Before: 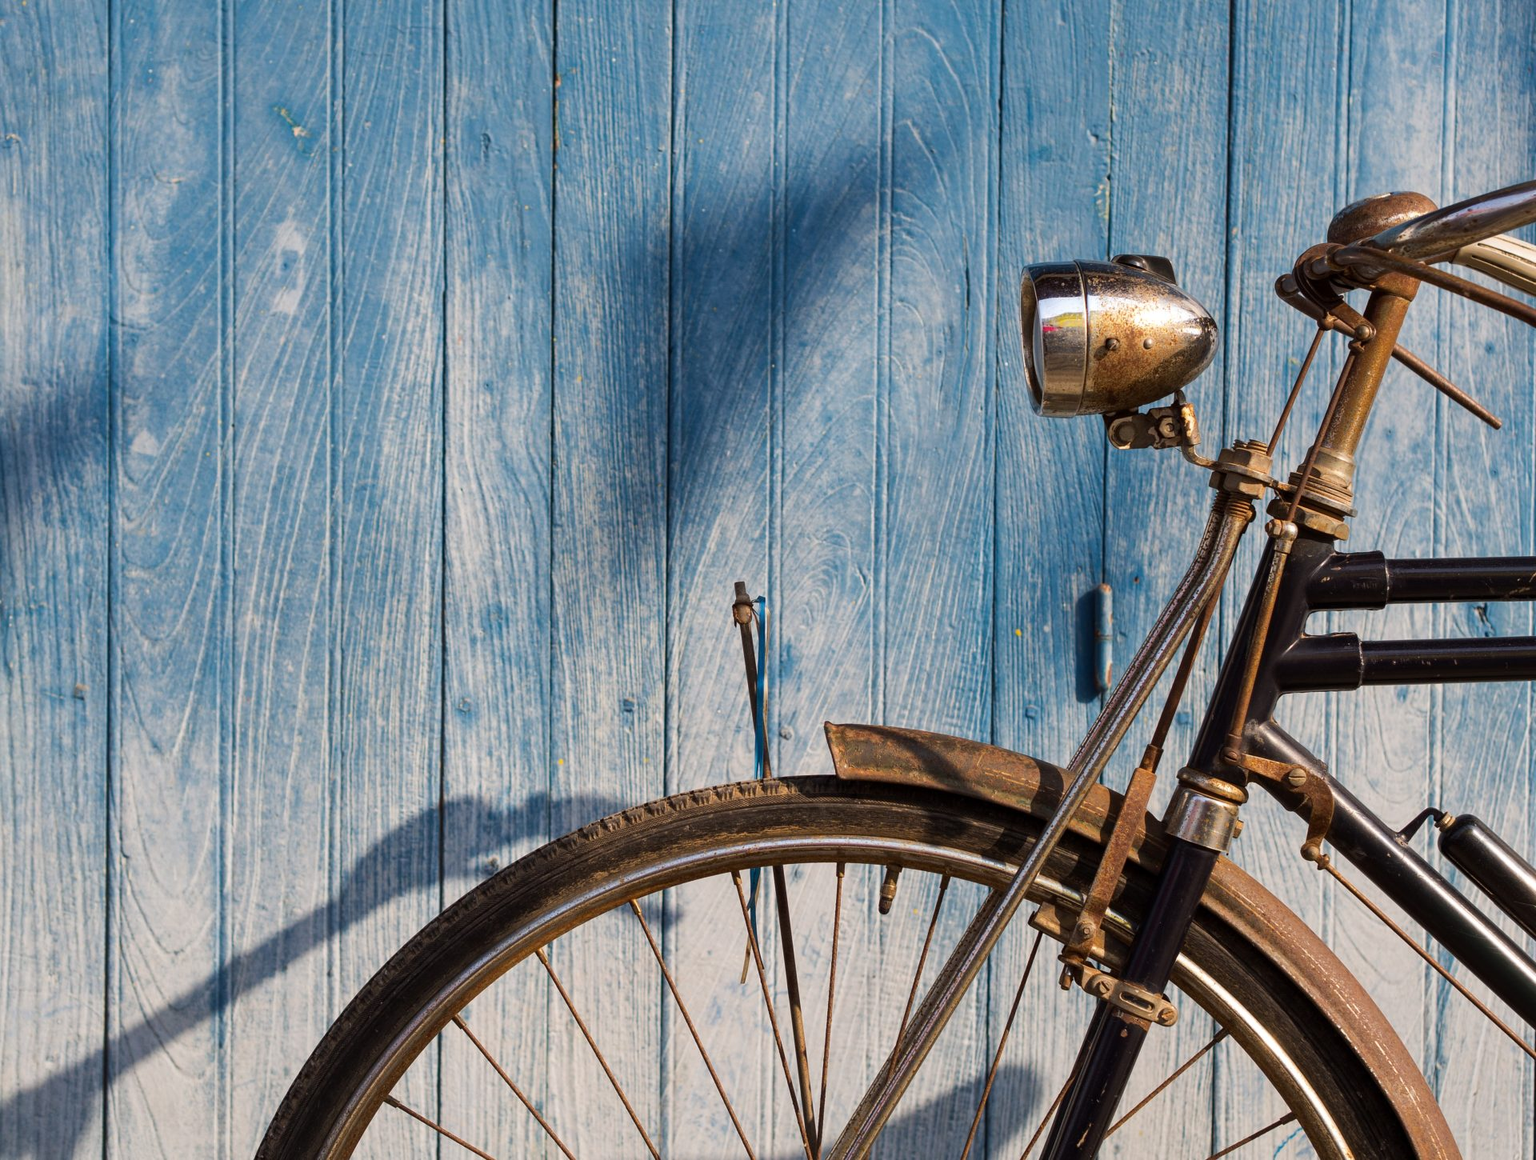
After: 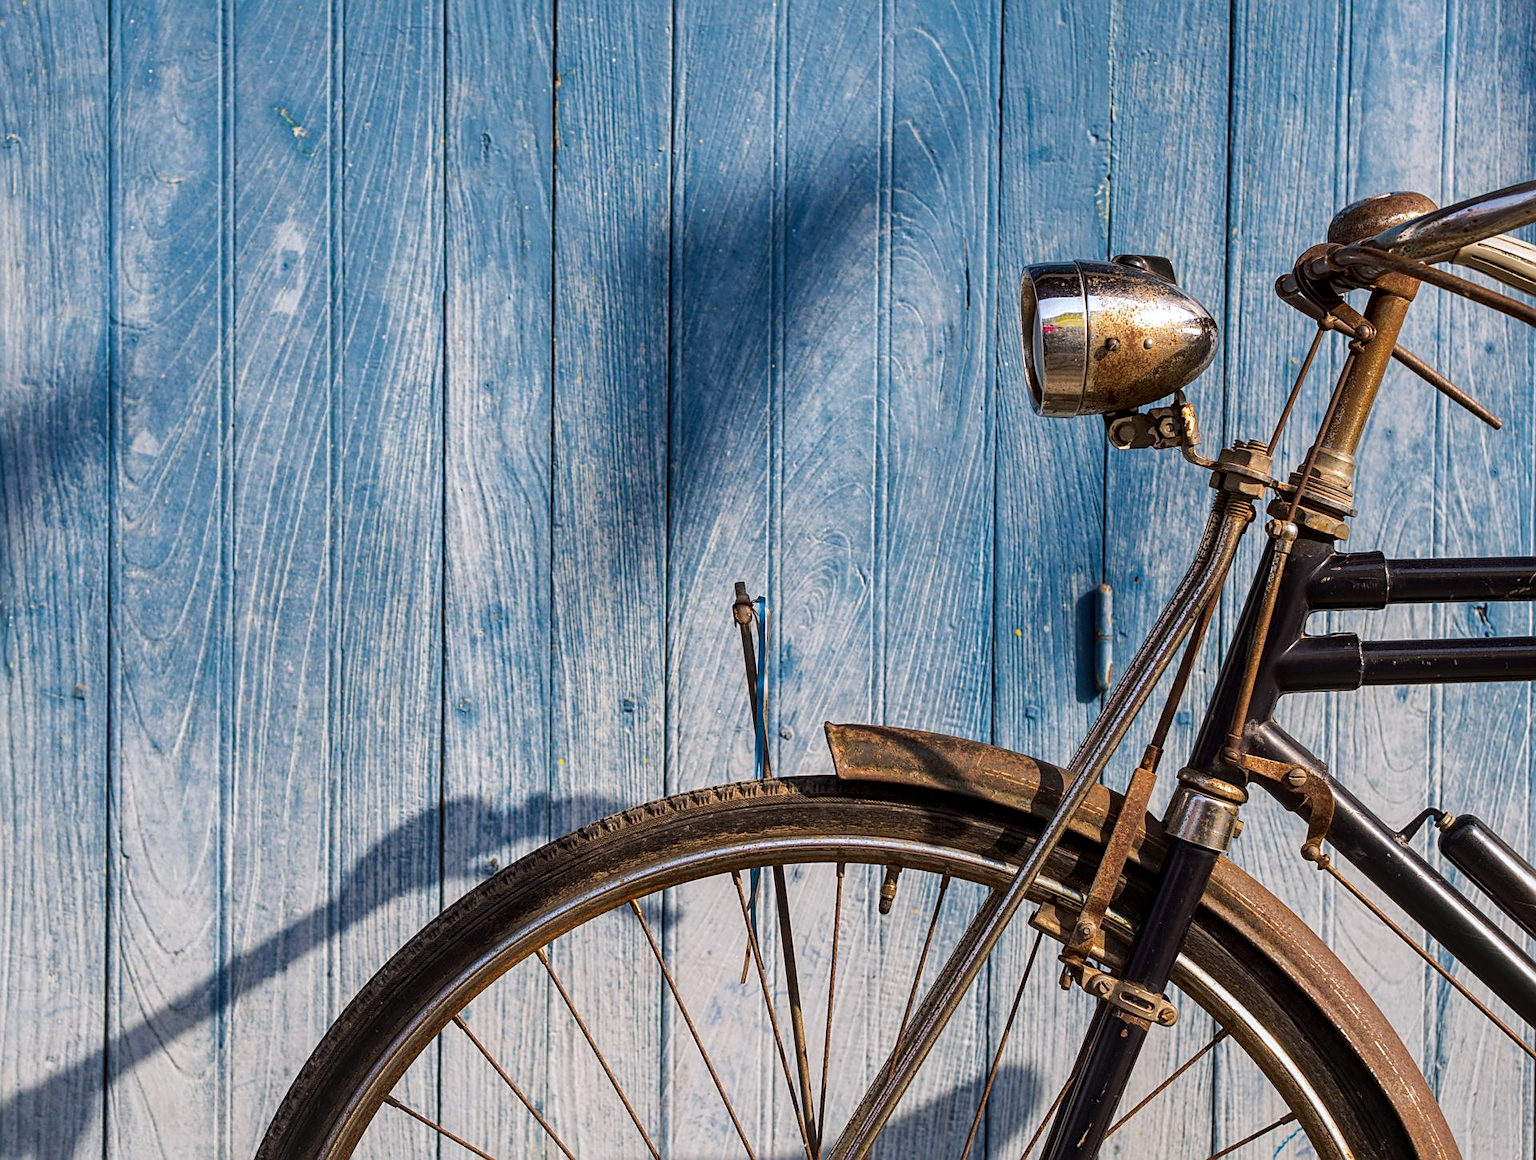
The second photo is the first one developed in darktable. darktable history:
local contrast: on, module defaults
white balance: red 0.983, blue 1.036
sharpen: on, module defaults
